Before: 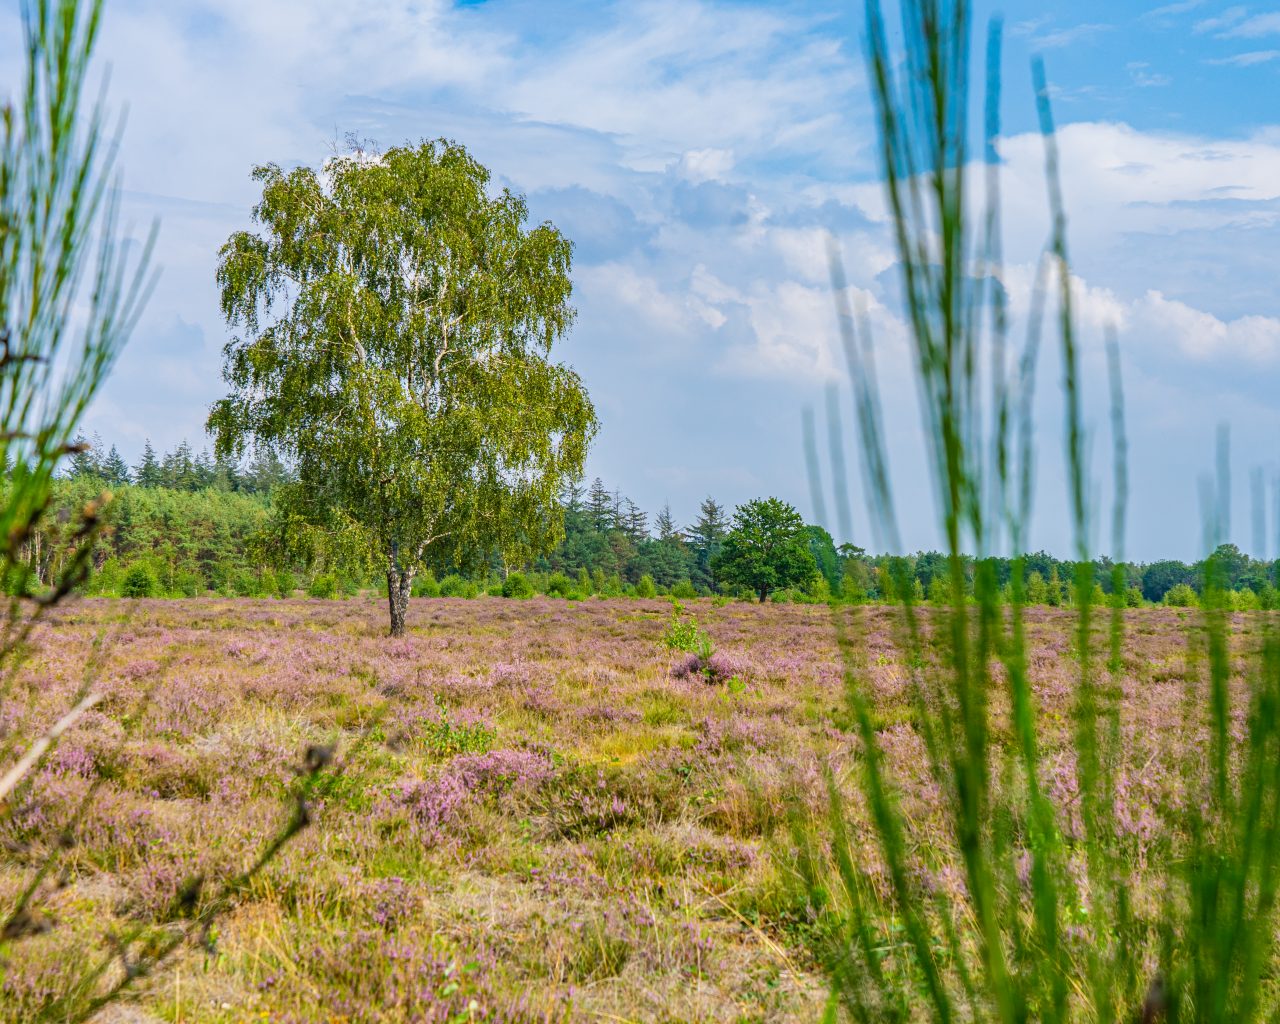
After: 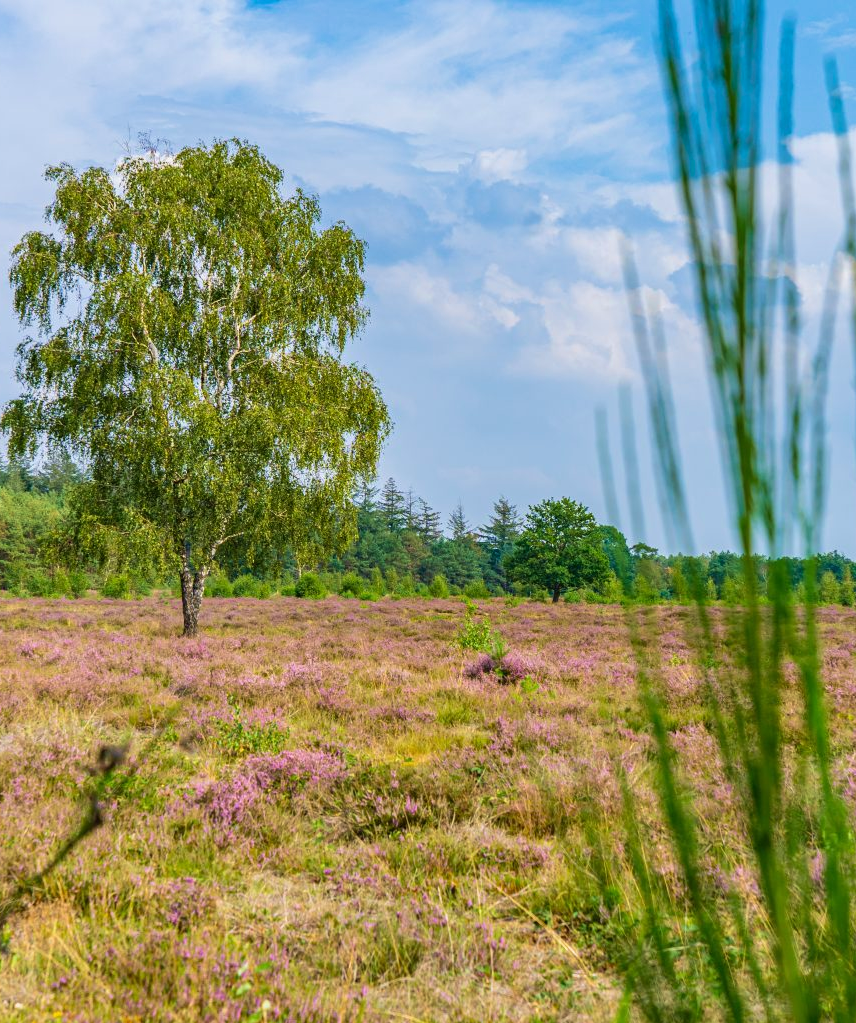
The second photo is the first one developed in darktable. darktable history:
crop and rotate: left 16.223%, right 16.897%
velvia: on, module defaults
